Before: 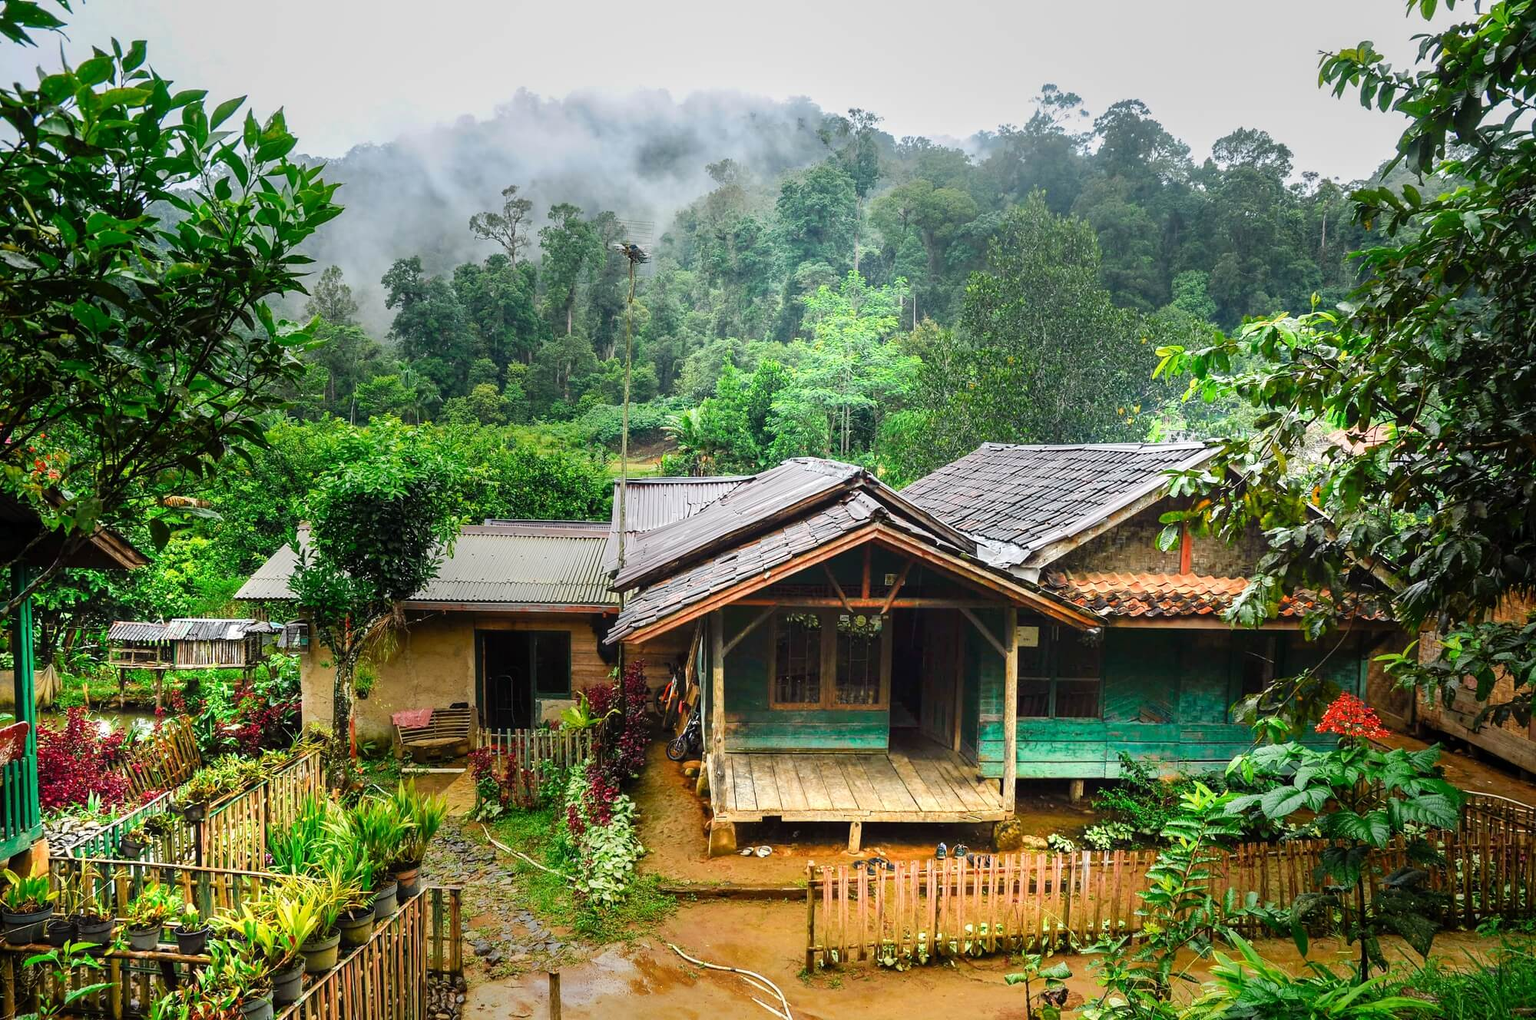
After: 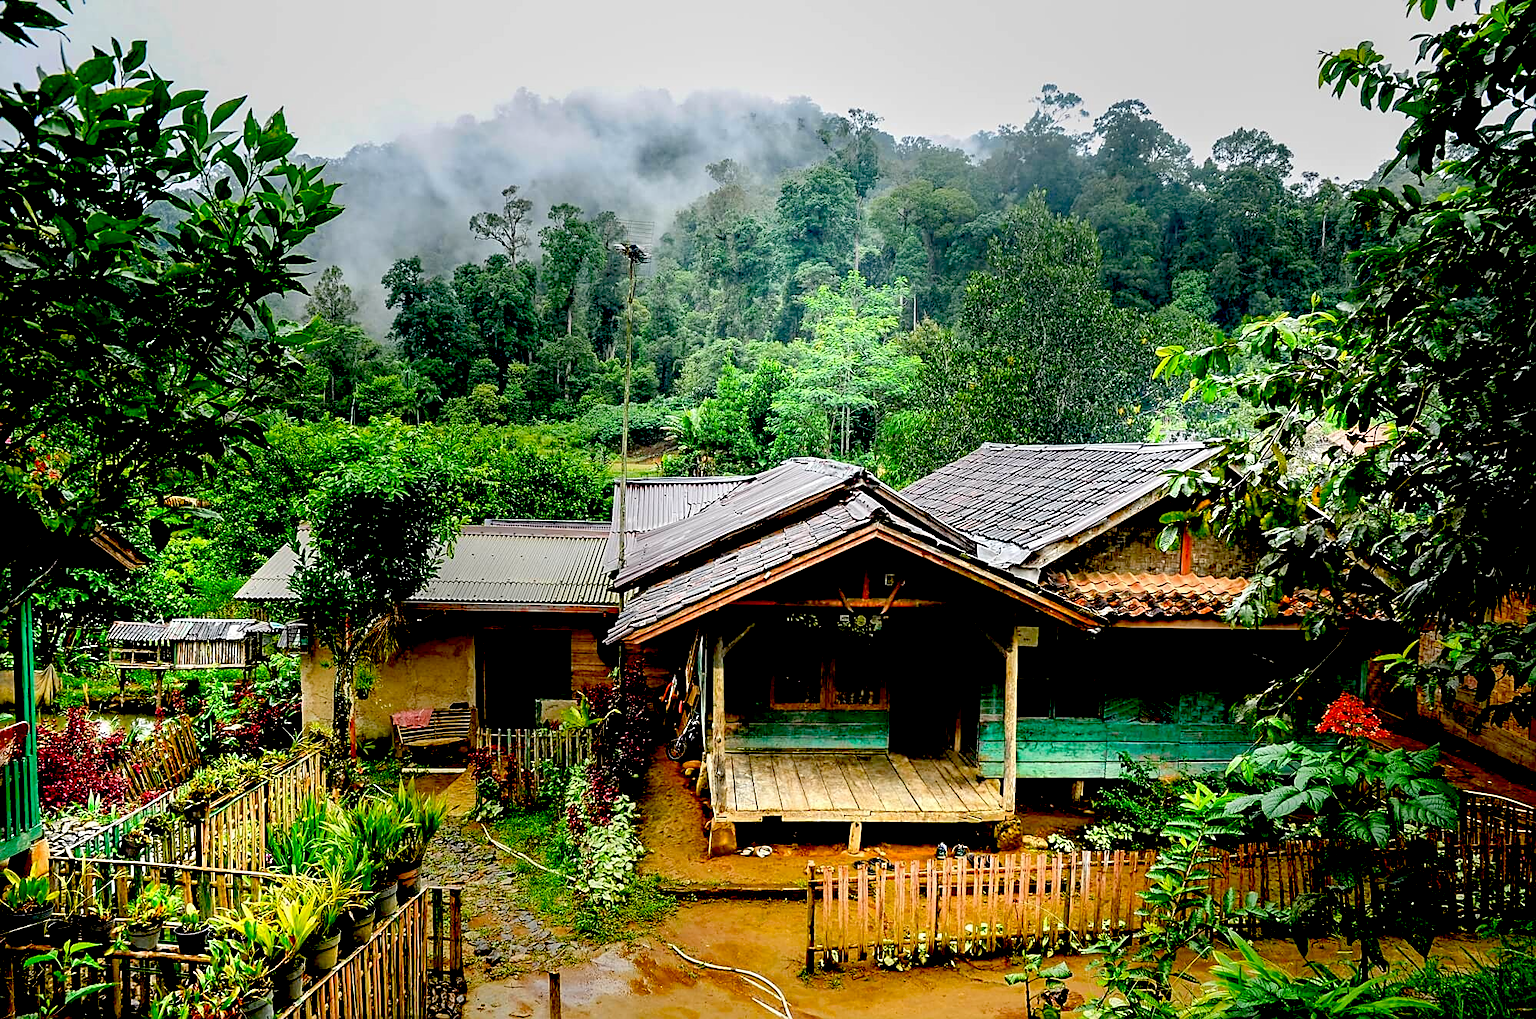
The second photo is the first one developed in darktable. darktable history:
sharpen: on, module defaults
exposure: black level correction 0.058, compensate highlight preservation false
